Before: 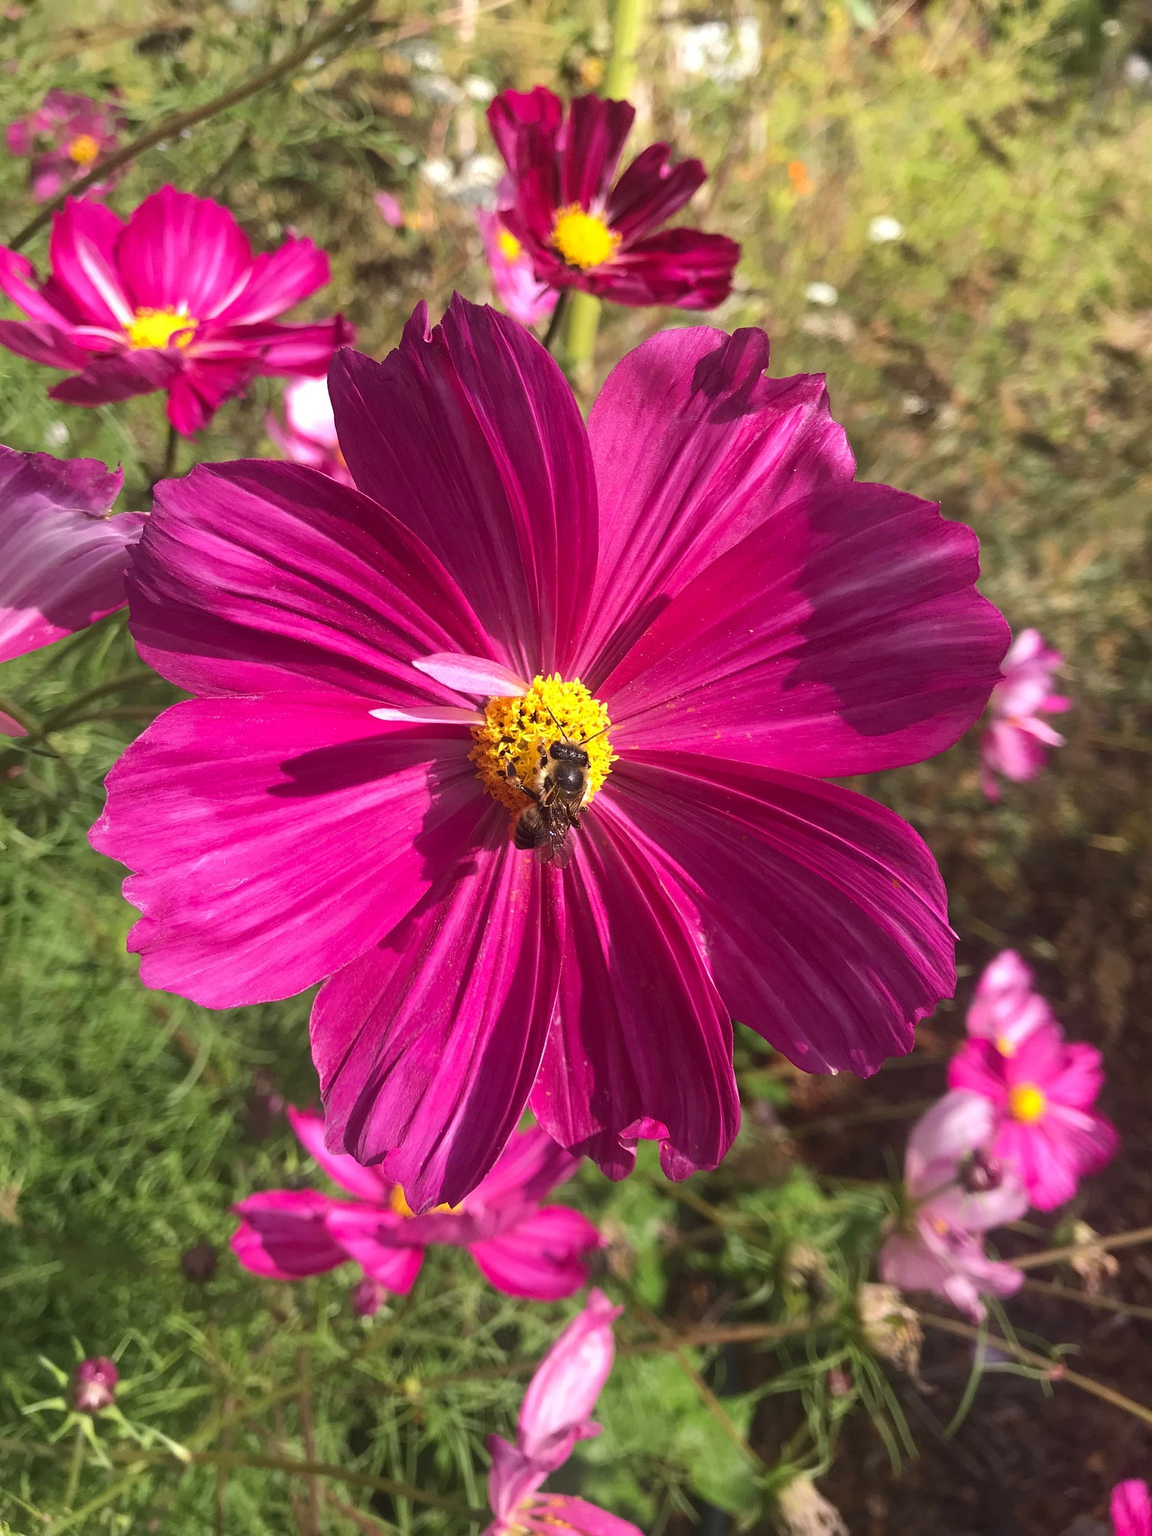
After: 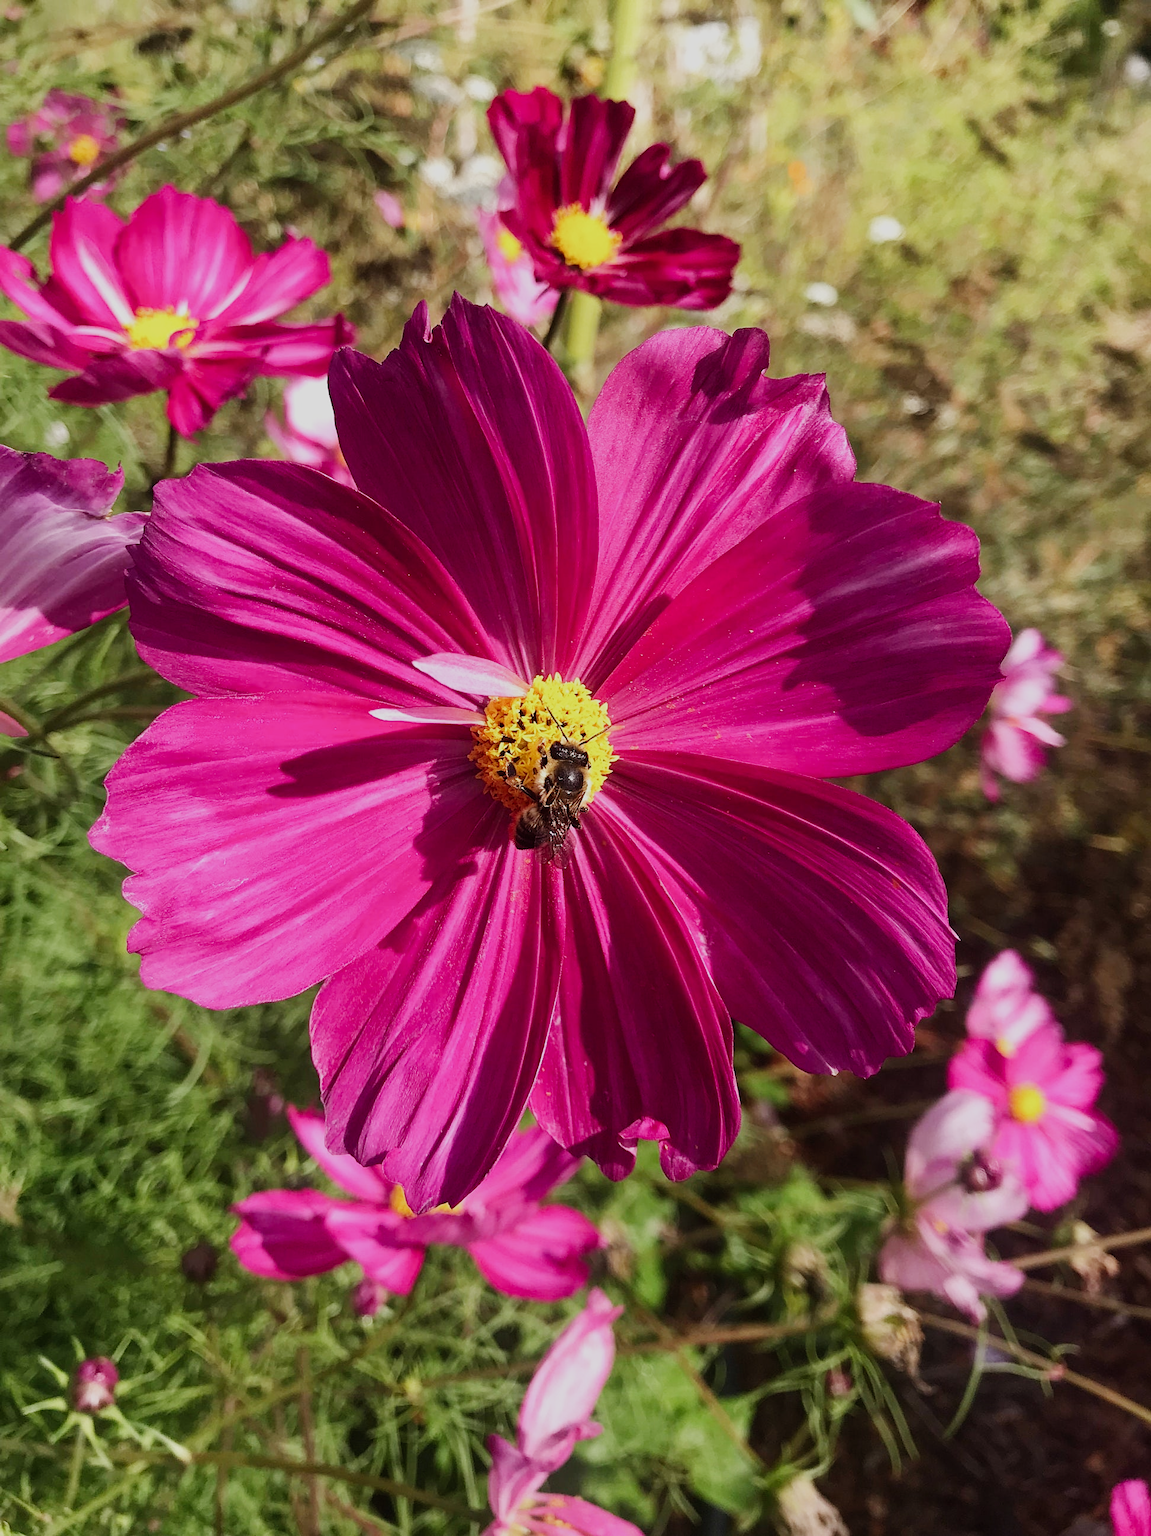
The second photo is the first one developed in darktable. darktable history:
sharpen: amount 0.2
sigmoid: skew -0.2, preserve hue 0%, red attenuation 0.1, red rotation 0.035, green attenuation 0.1, green rotation -0.017, blue attenuation 0.15, blue rotation -0.052, base primaries Rec2020
